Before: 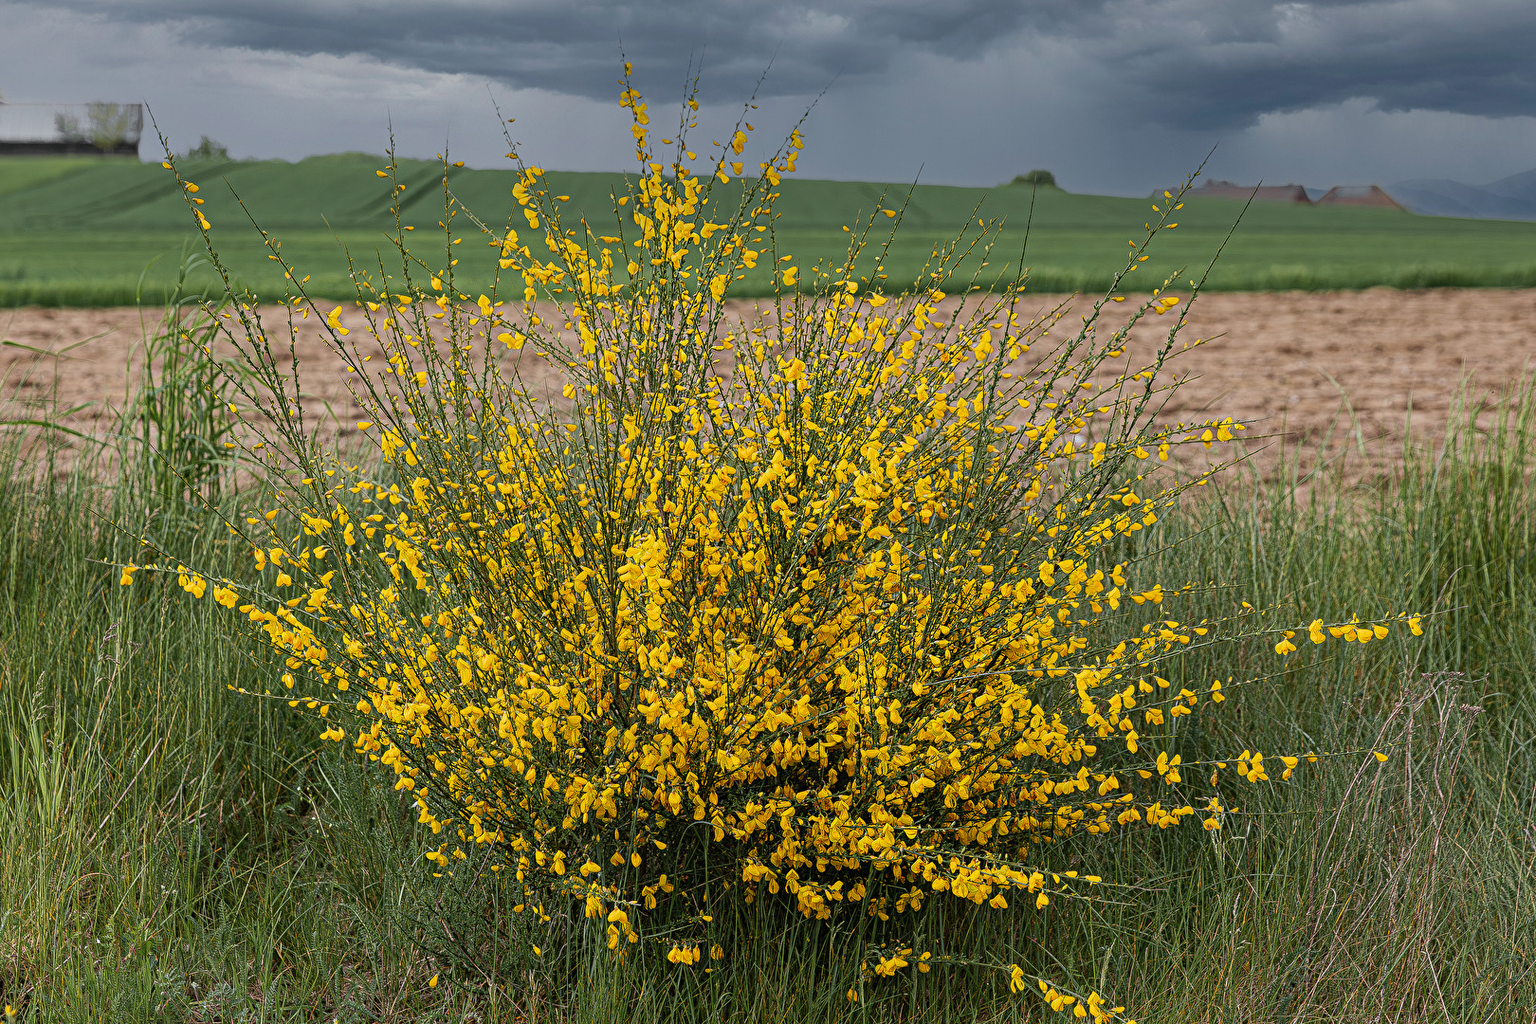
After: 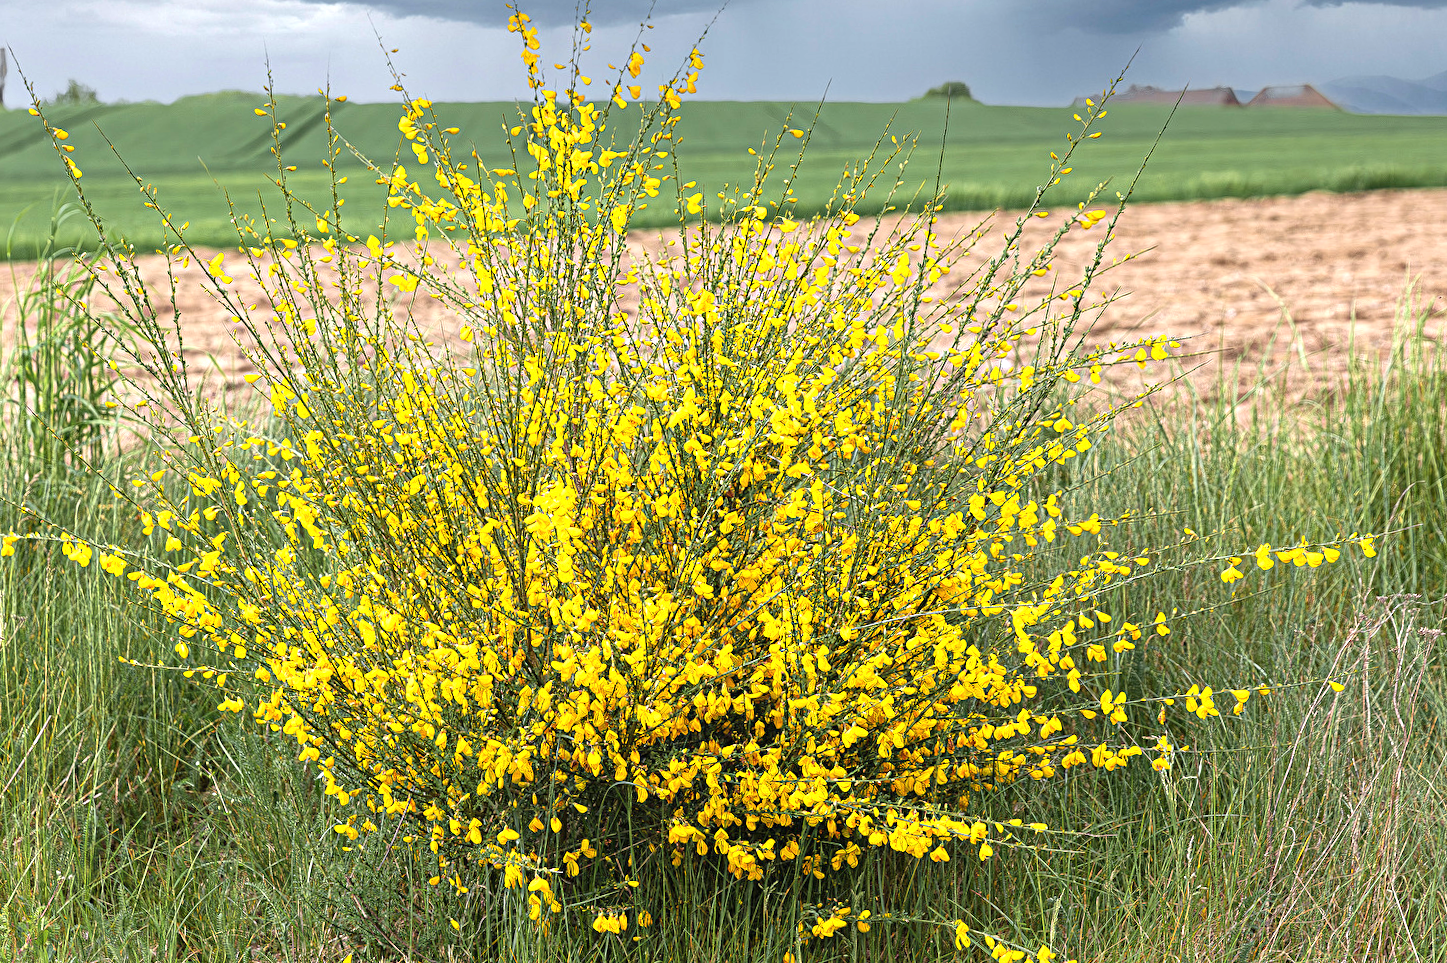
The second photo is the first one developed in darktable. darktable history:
exposure: black level correction 0, exposure 1.2 EV, compensate highlight preservation false
crop and rotate: angle 2.18°, left 5.614%, top 5.713%
